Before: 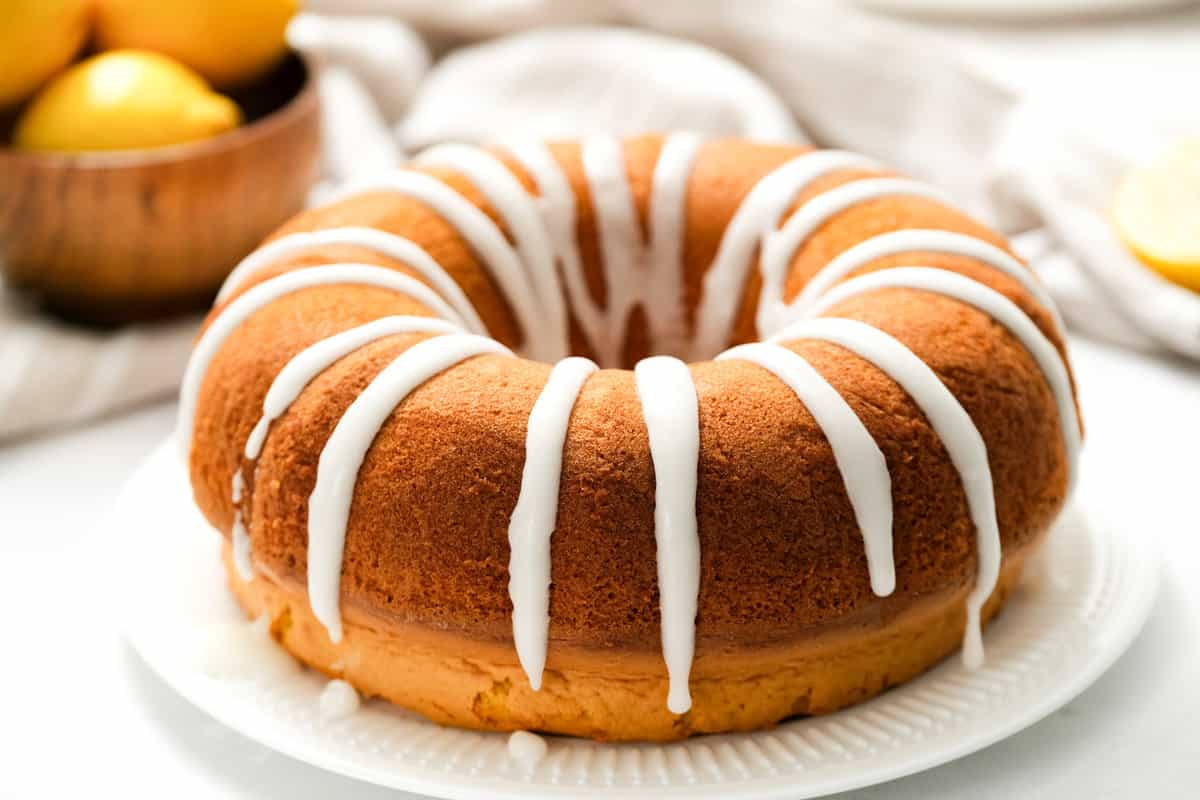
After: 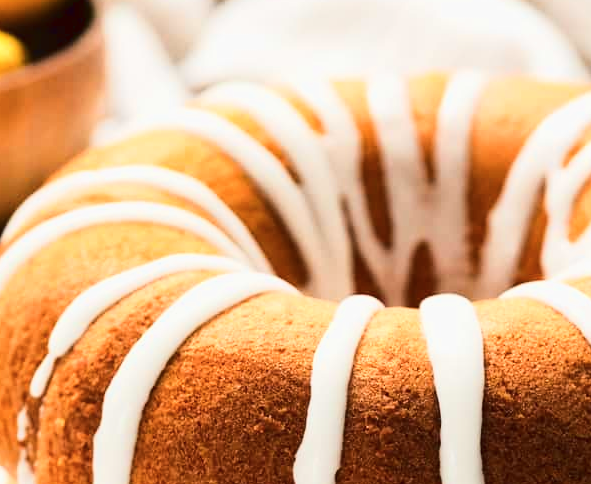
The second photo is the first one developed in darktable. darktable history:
tone curve: curves: ch0 [(0, 0.028) (0.037, 0.05) (0.123, 0.114) (0.19, 0.176) (0.269, 0.27) (0.48, 0.57) (0.595, 0.695) (0.718, 0.823) (0.855, 0.913) (1, 0.982)]; ch1 [(0, 0) (0.243, 0.245) (0.422, 0.415) (0.493, 0.495) (0.508, 0.506) (0.536, 0.538) (0.569, 0.58) (0.611, 0.644) (0.769, 0.807) (1, 1)]; ch2 [(0, 0) (0.249, 0.216) (0.349, 0.321) (0.424, 0.442) (0.476, 0.483) (0.498, 0.499) (0.517, 0.519) (0.532, 0.547) (0.569, 0.608) (0.614, 0.661) (0.706, 0.75) (0.808, 0.809) (0.991, 0.968)]
color balance rgb: power › hue 316.34°, perceptual saturation grading › global saturation 0.023%
crop: left 17.929%, top 7.769%, right 32.811%, bottom 31.665%
